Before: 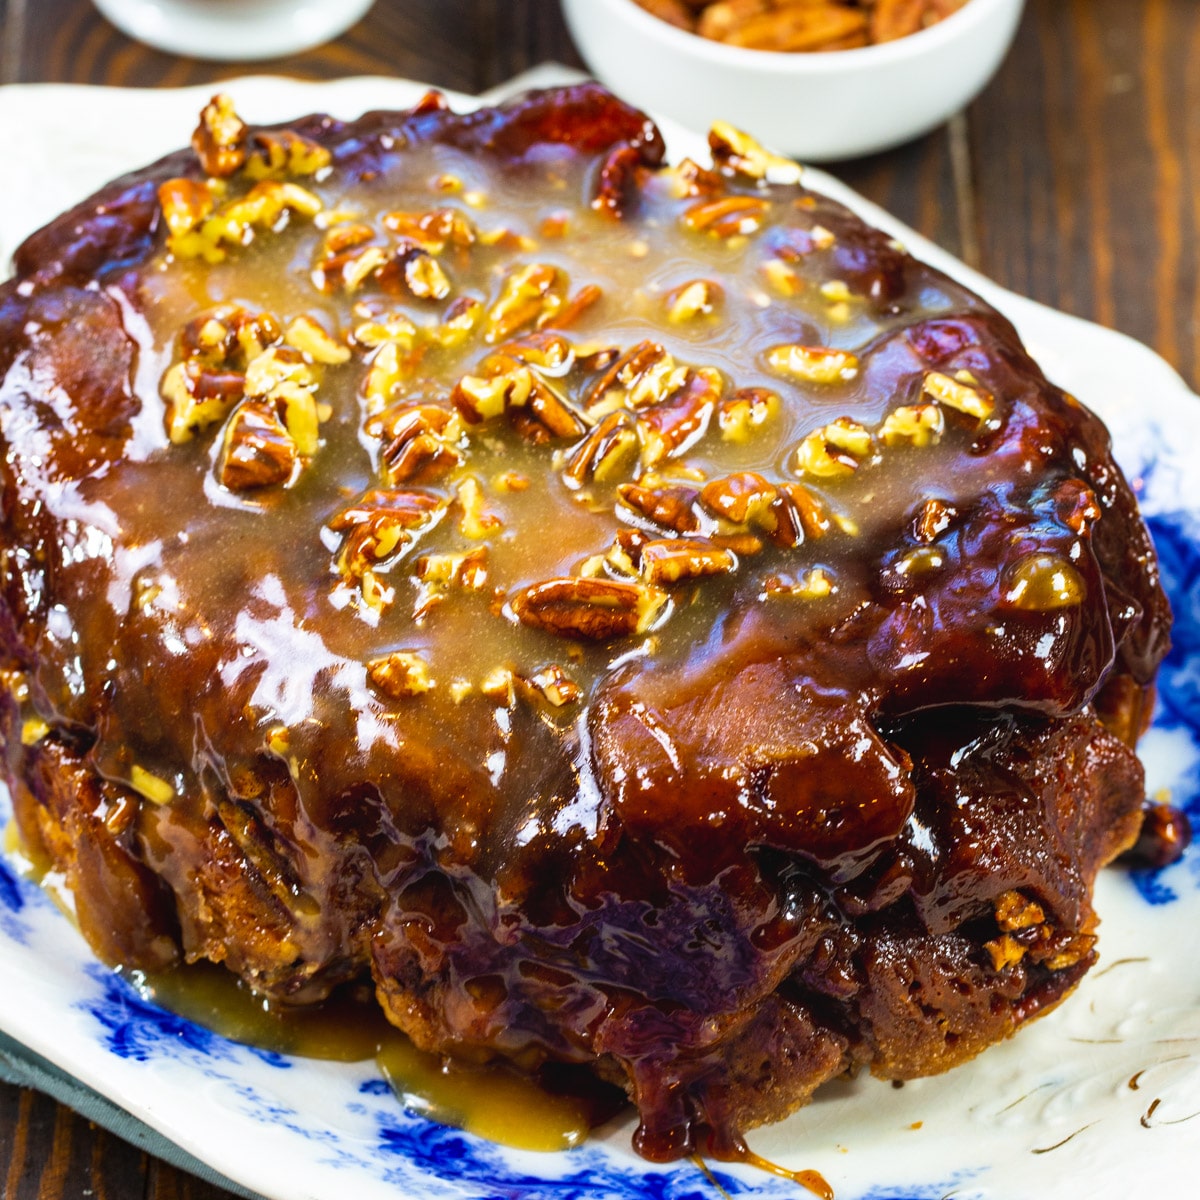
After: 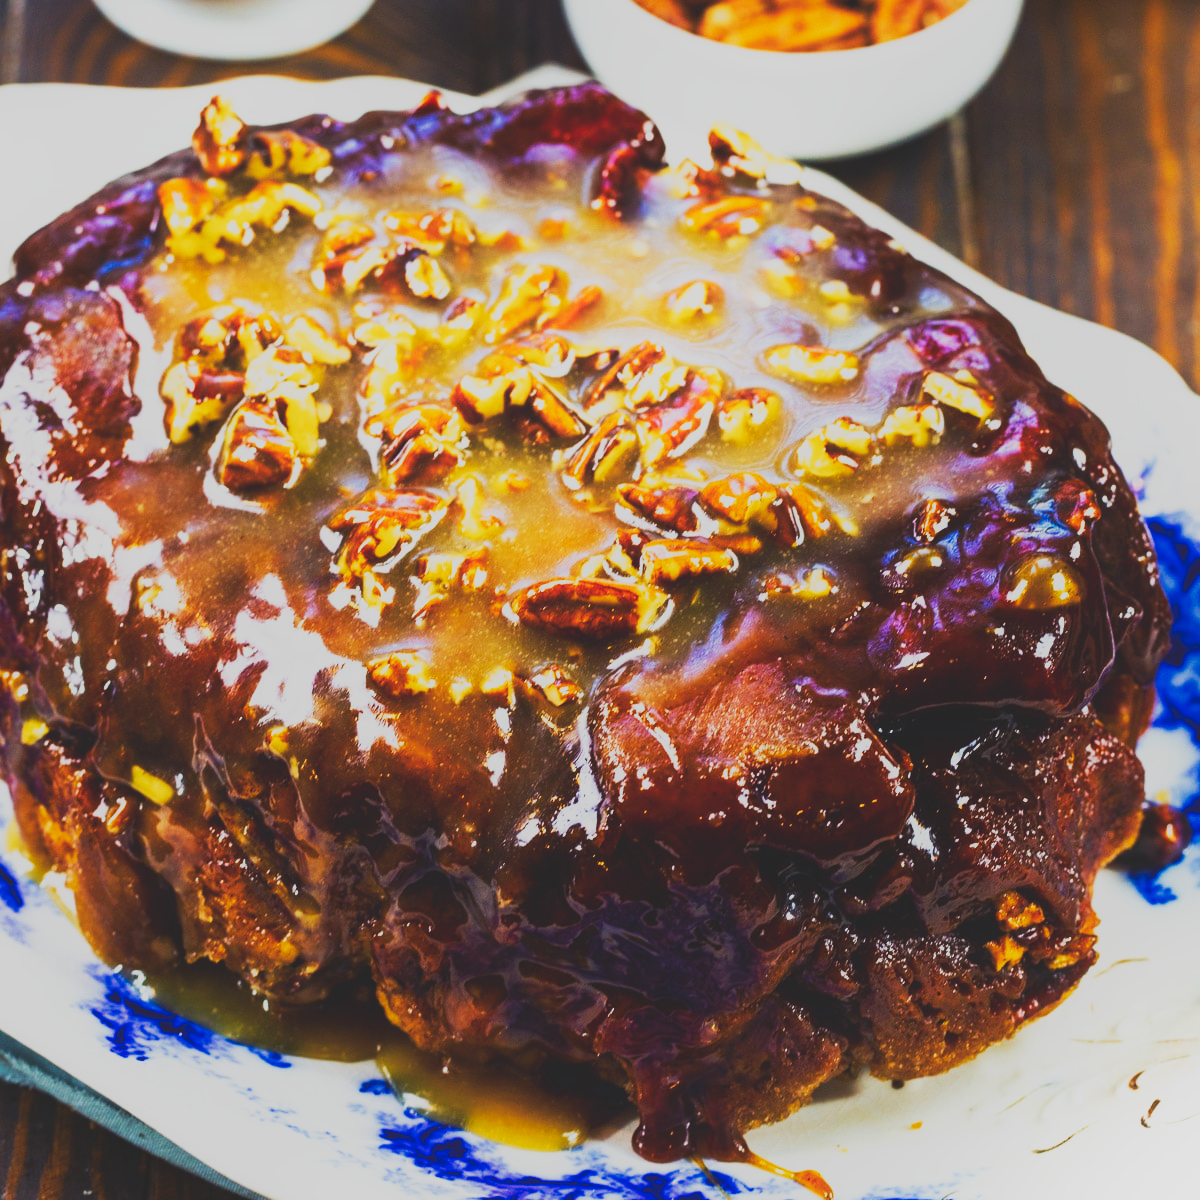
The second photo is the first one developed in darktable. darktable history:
tone curve: curves: ch0 [(0, 0.148) (0.191, 0.225) (0.39, 0.373) (0.669, 0.716) (0.847, 0.818) (1, 0.839)], preserve colors none
shadows and highlights: shadows -24.2, highlights 49.42, soften with gaussian
color balance rgb: shadows lift › luminance -21.785%, shadows lift › chroma 6.672%, shadows lift › hue 267.39°, perceptual saturation grading › global saturation 20%, perceptual saturation grading › highlights -25.865%, perceptual saturation grading › shadows 25.294%, global vibrance 9.21%
